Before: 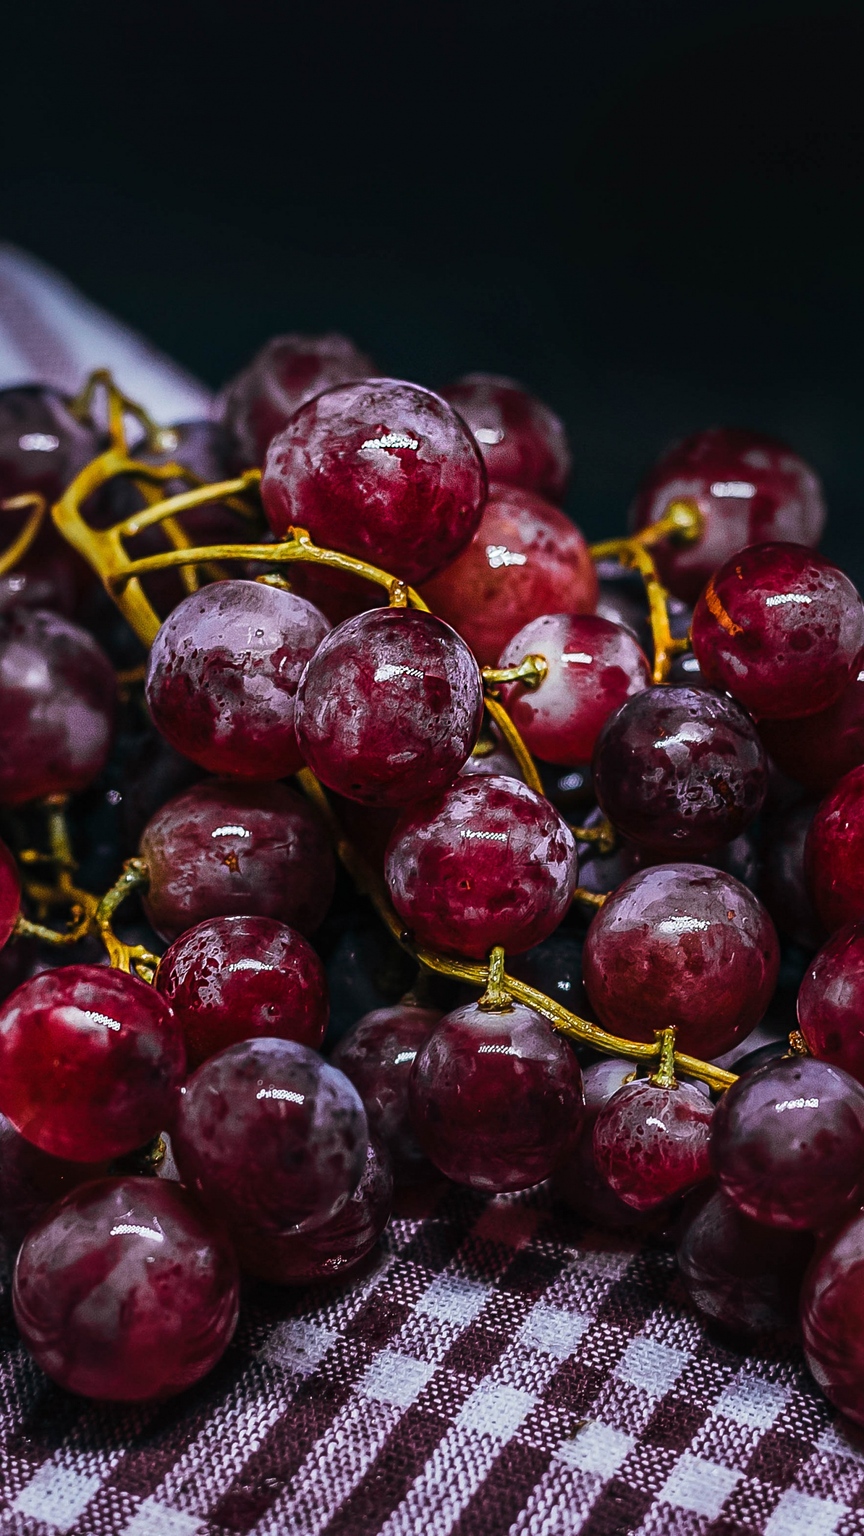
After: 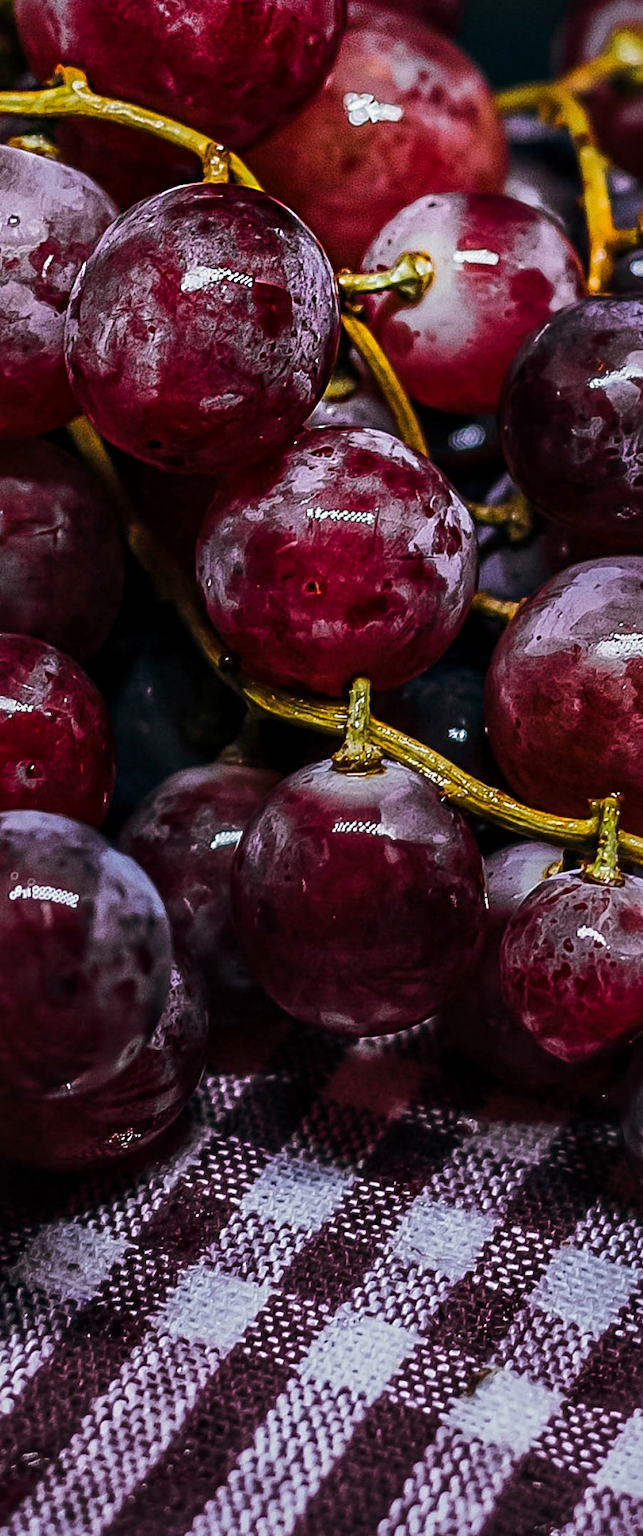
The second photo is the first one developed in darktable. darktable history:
sharpen: radius 5.322, amount 0.315, threshold 26.867
local contrast: mode bilateral grid, contrast 20, coarseness 50, detail 129%, midtone range 0.2
crop and rotate: left 28.994%, top 31.39%, right 19.844%
shadows and highlights: shadows -19.98, white point adjustment -1.9, highlights -34.79
